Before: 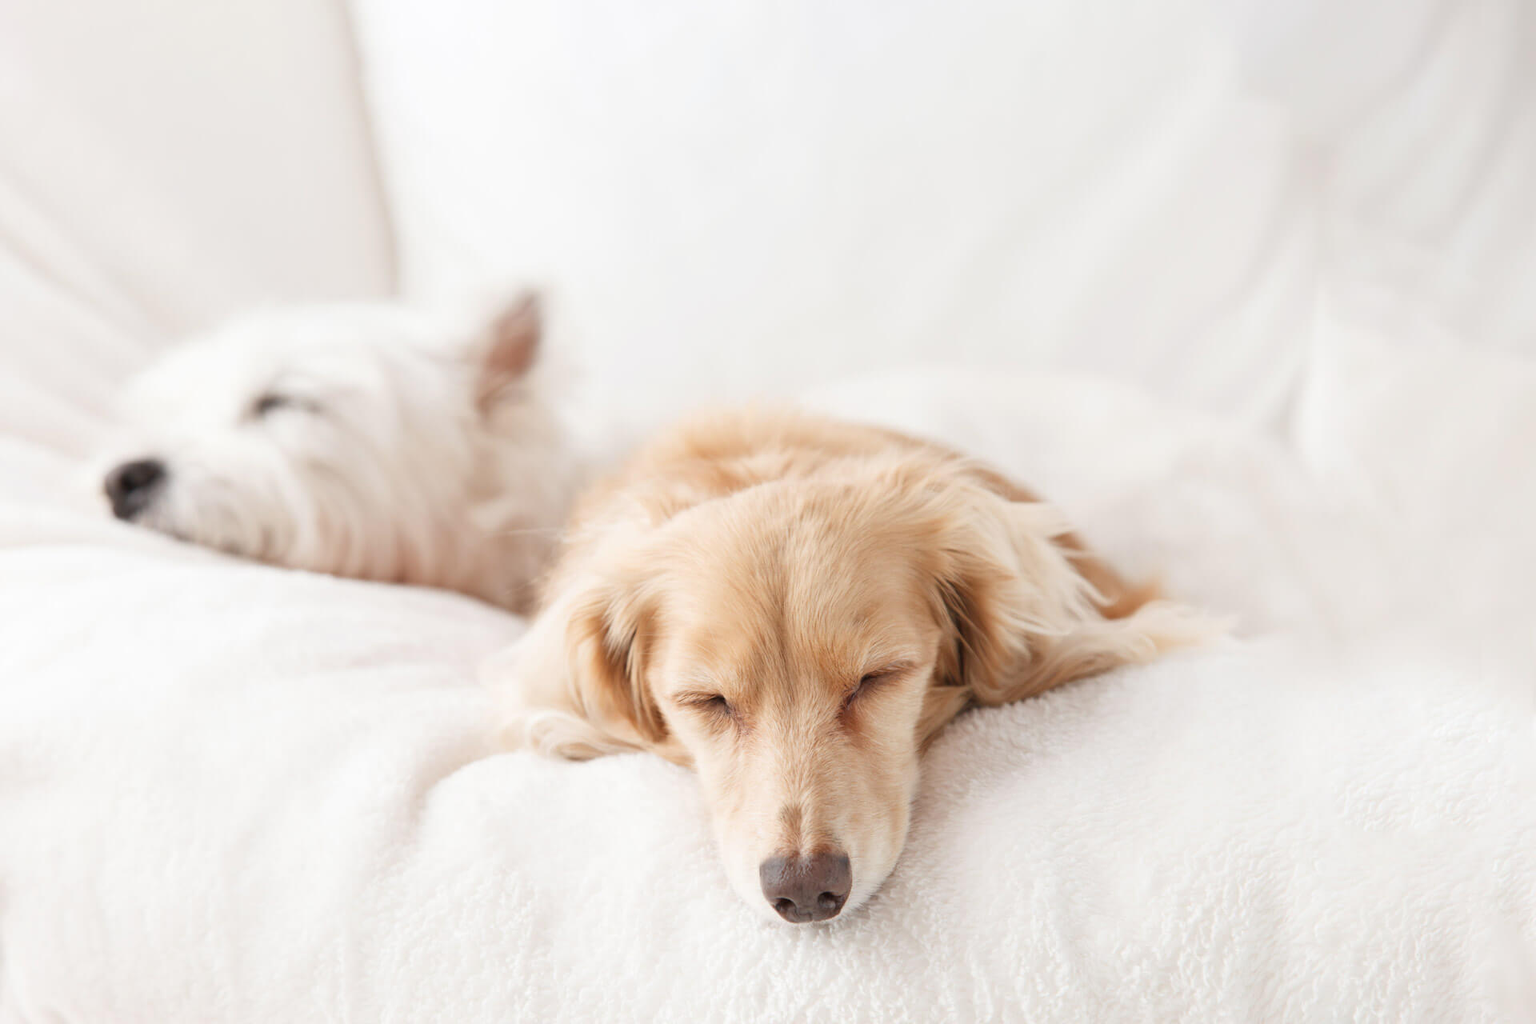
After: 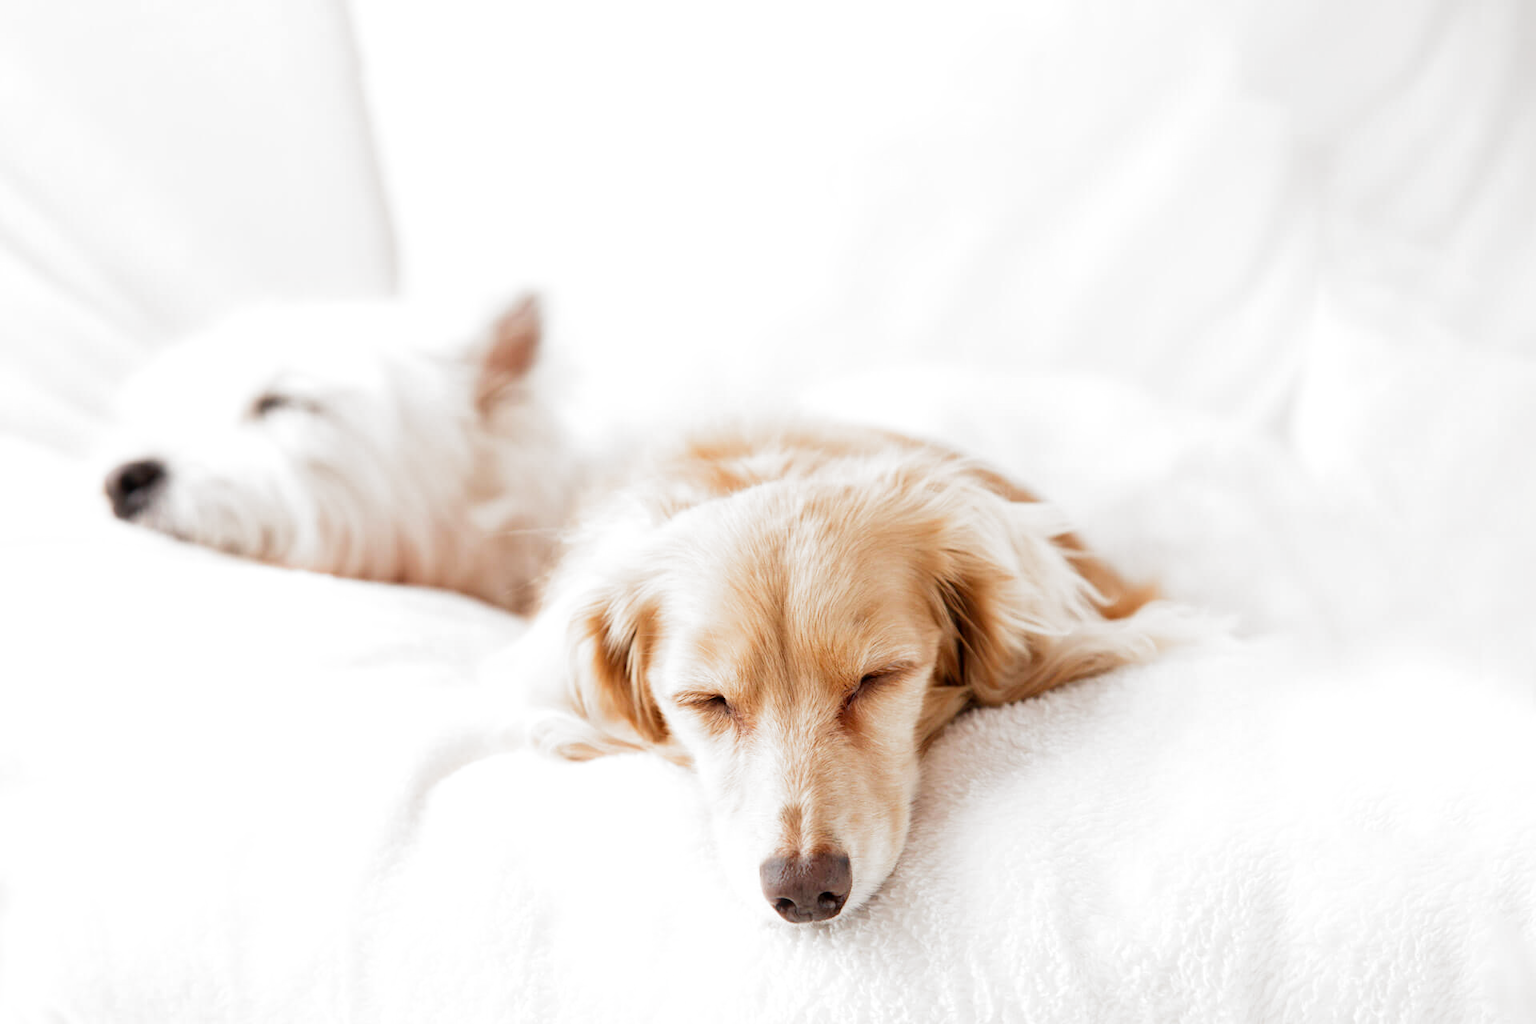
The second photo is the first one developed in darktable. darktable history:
bloom: size 3%, threshold 100%, strength 0%
exposure: exposure -0.041 EV, compensate highlight preservation false
filmic rgb: black relative exposure -8.2 EV, white relative exposure 2.2 EV, threshold 3 EV, hardness 7.11, latitude 75%, contrast 1.325, highlights saturation mix -2%, shadows ↔ highlights balance 30%, preserve chrominance no, color science v5 (2021), contrast in shadows safe, contrast in highlights safe, enable highlight reconstruction true
